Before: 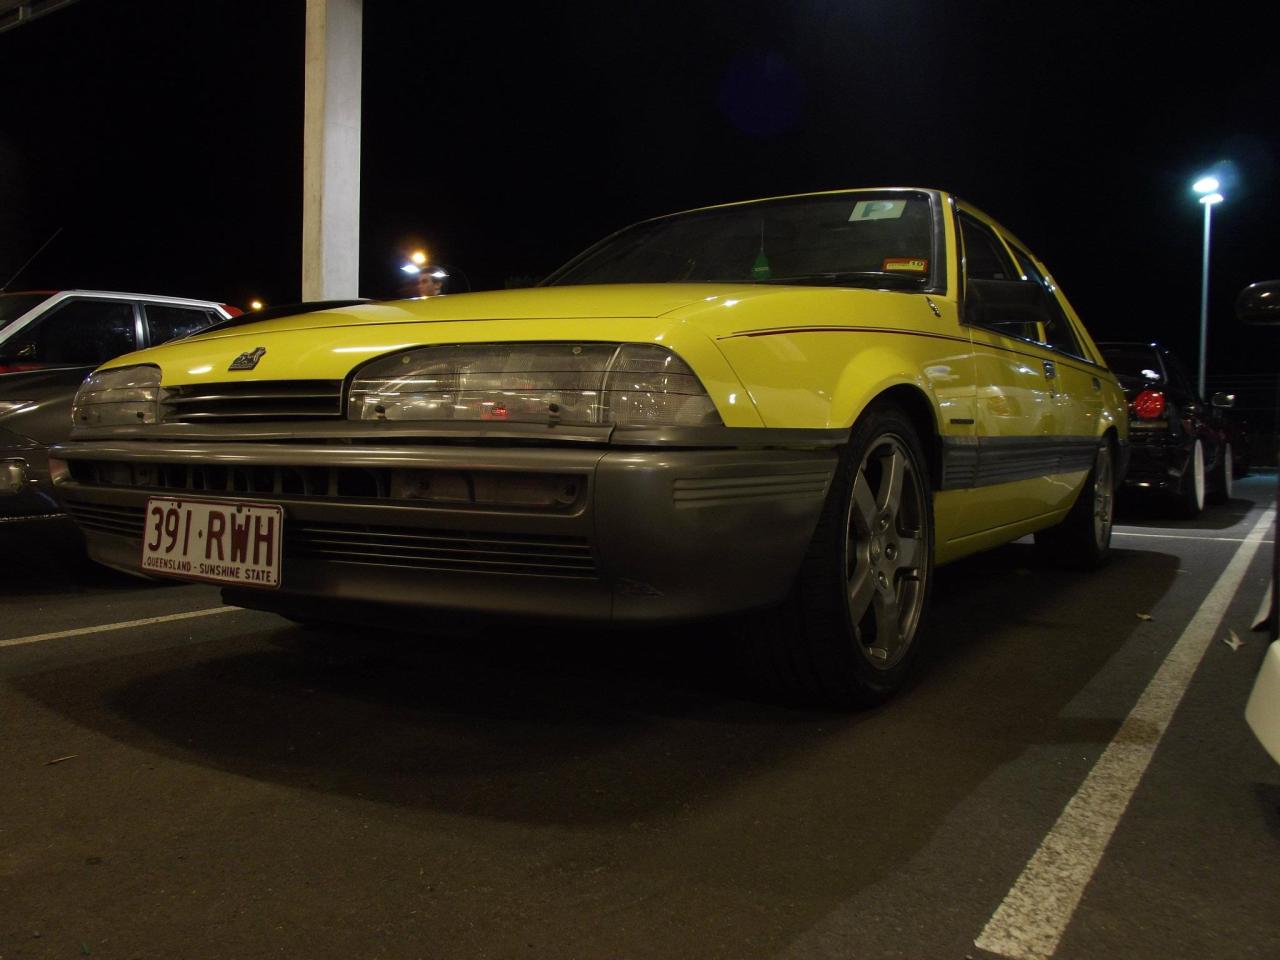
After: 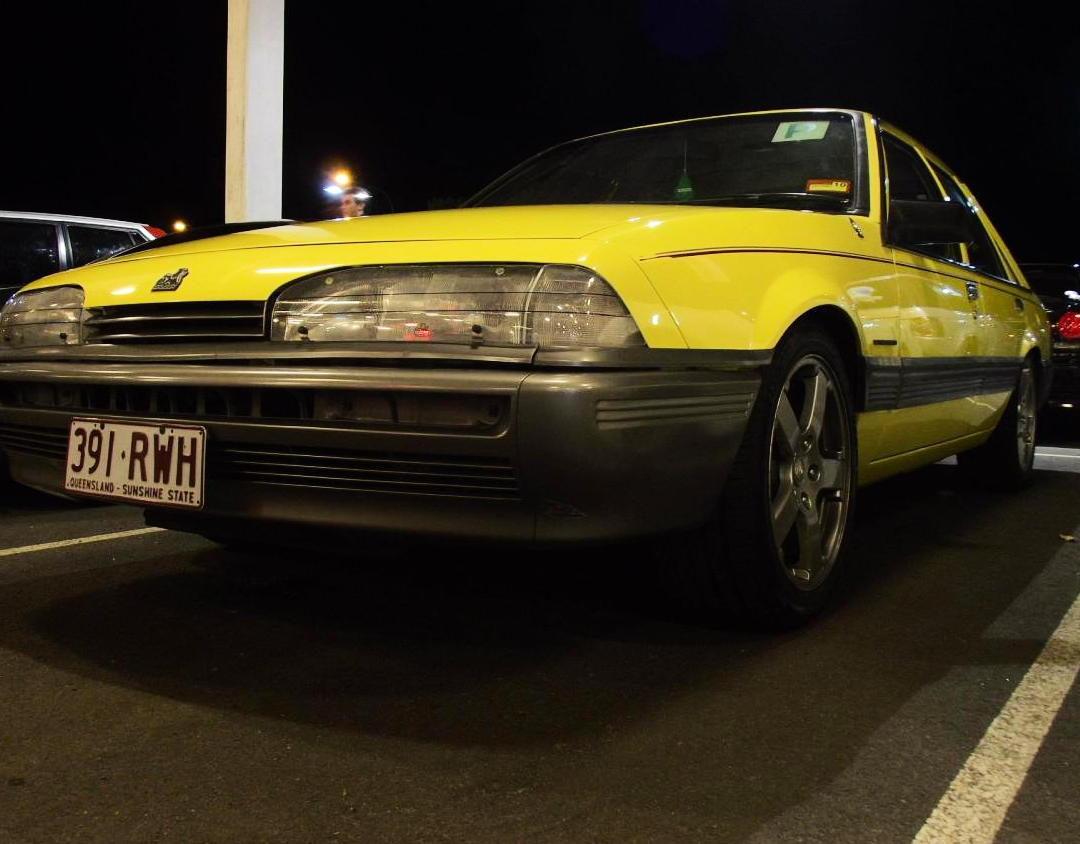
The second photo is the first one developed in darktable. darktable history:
tone equalizer: -7 EV 0.163 EV, -6 EV 0.588 EV, -5 EV 1.13 EV, -4 EV 1.32 EV, -3 EV 1.13 EV, -2 EV 0.6 EV, -1 EV 0.166 EV, edges refinement/feathering 500, mask exposure compensation -1.57 EV, preserve details no
shadows and highlights: shadows -25.46, highlights 49.92, soften with gaussian
crop: left 6.073%, top 8.277%, right 9.528%, bottom 3.777%
